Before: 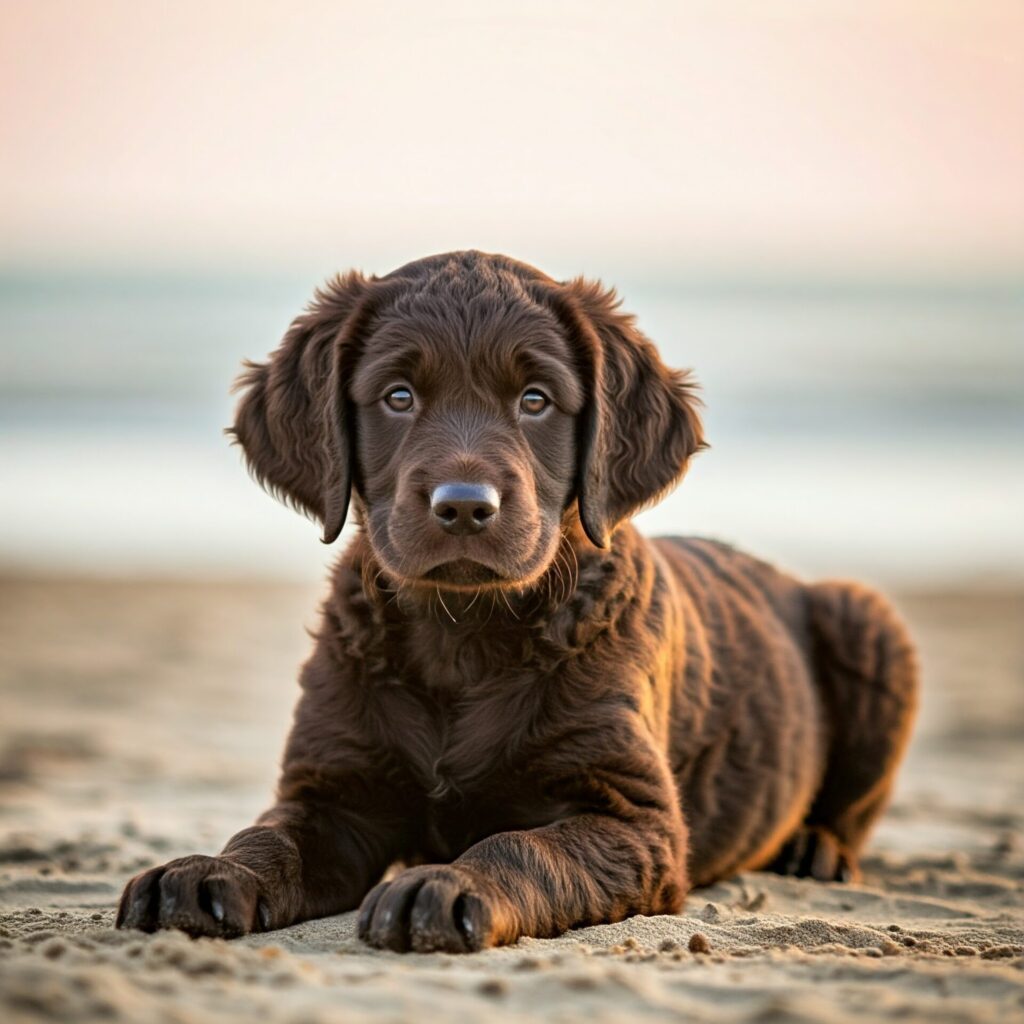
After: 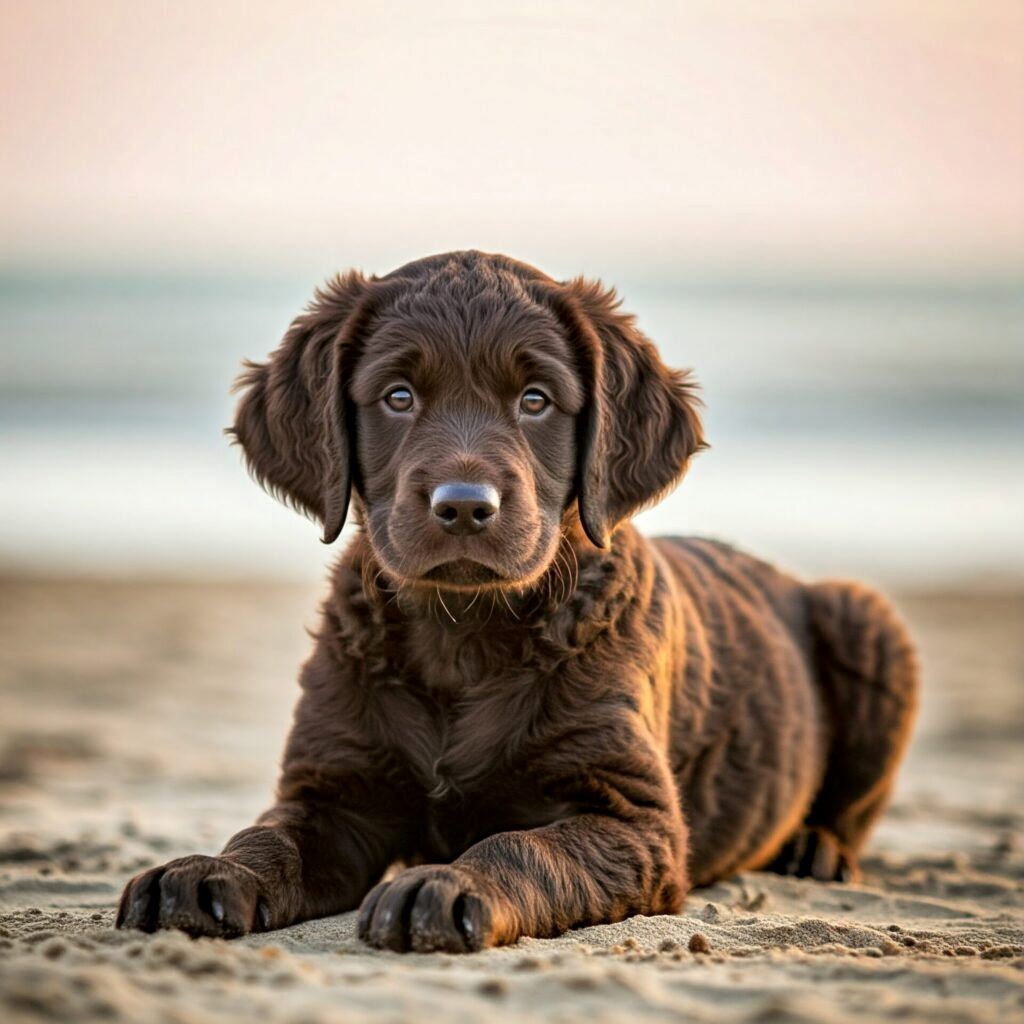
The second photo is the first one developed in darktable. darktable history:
shadows and highlights: shadows 37.27, highlights -28.18, soften with gaussian
local contrast: highlights 100%, shadows 100%, detail 120%, midtone range 0.2
